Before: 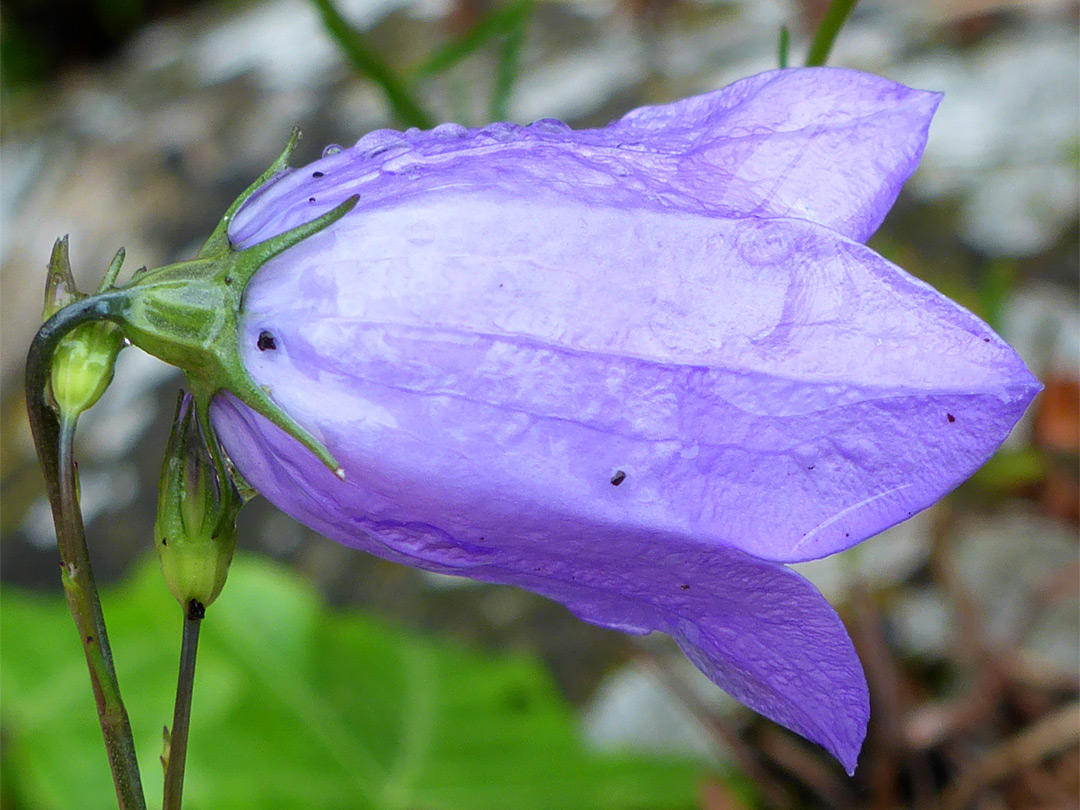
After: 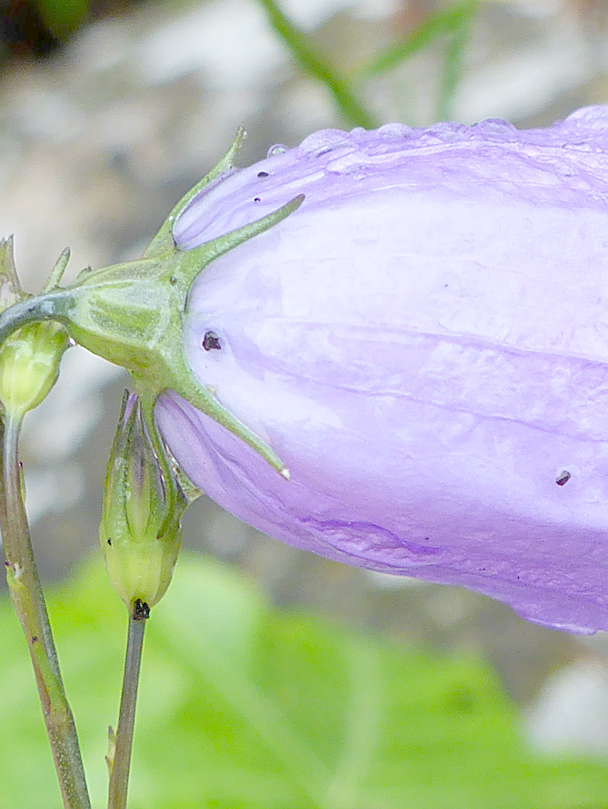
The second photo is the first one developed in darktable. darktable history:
sharpen: on, module defaults
crop: left 5.114%, right 38.589%
